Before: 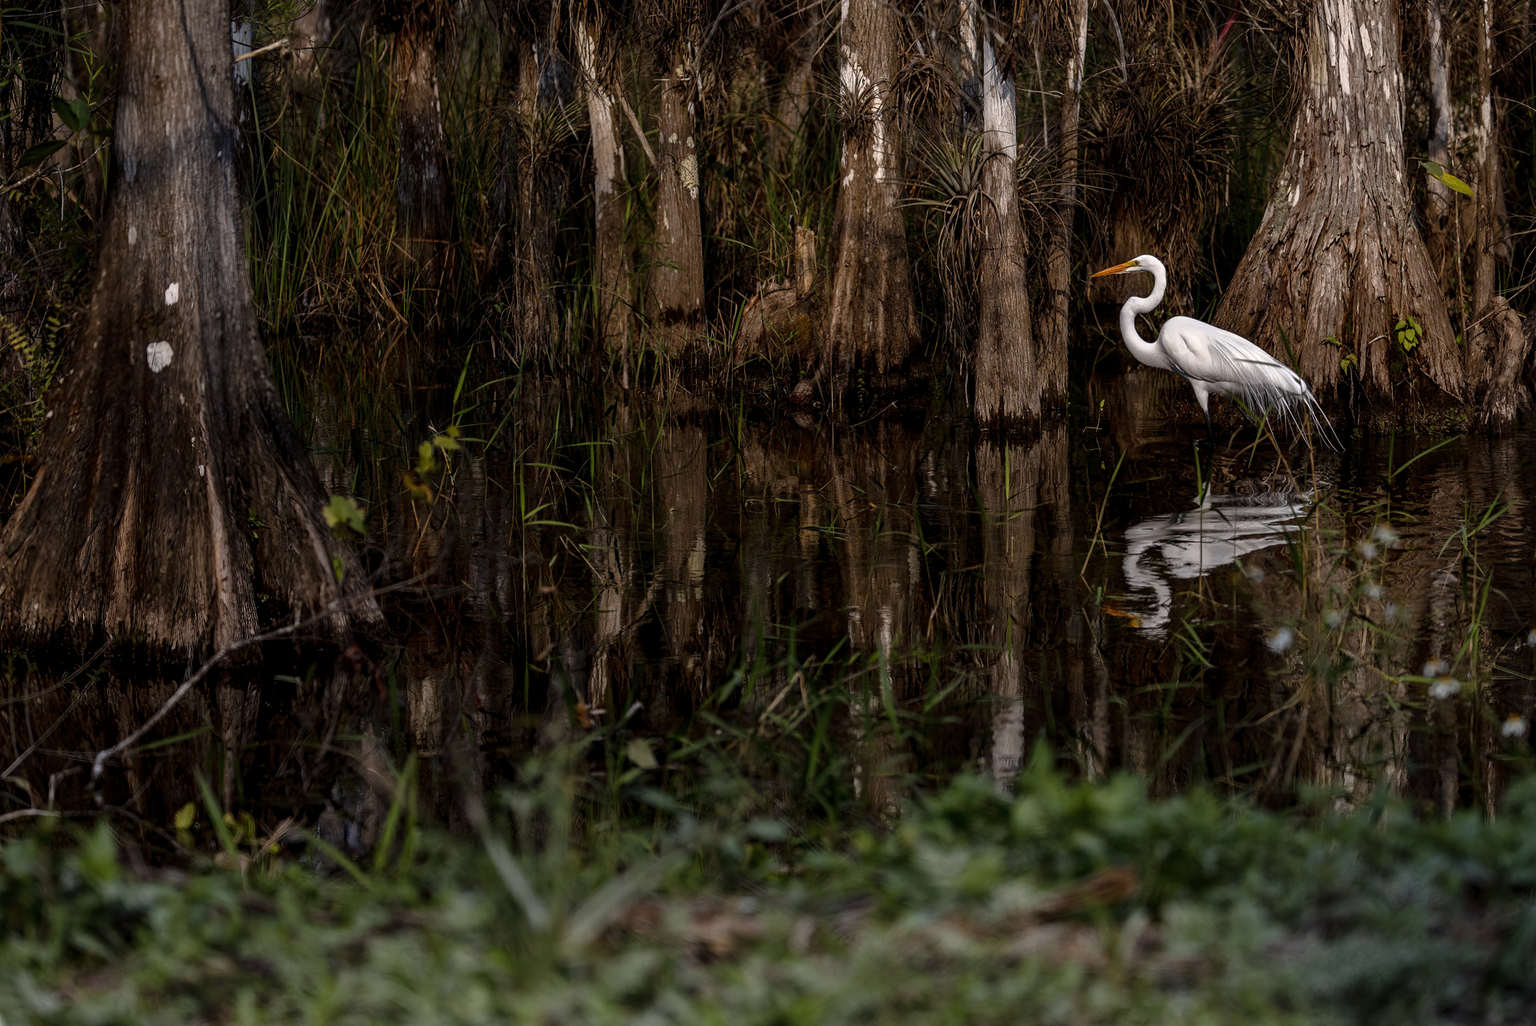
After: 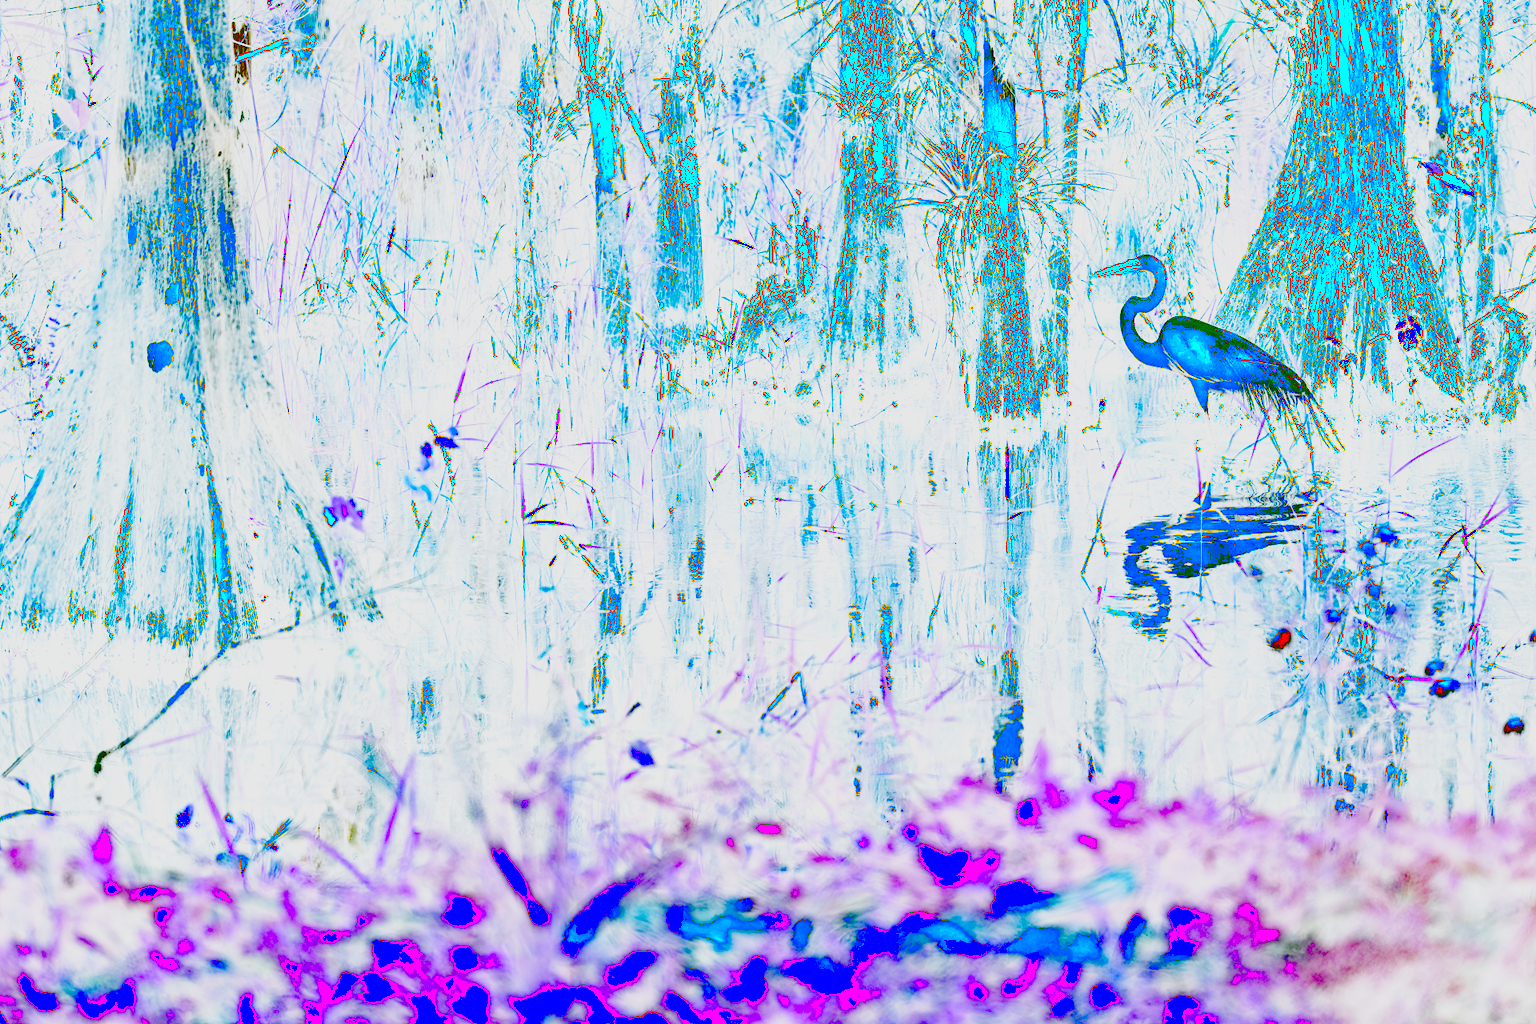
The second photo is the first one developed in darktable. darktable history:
crop: bottom 0.078%
tone equalizer: edges refinement/feathering 500, mask exposure compensation -1.57 EV, preserve details no
exposure: black level correction 0.1, exposure 3.043 EV, compensate exposure bias true, compensate highlight preservation false
contrast brightness saturation: contrast -0.296
